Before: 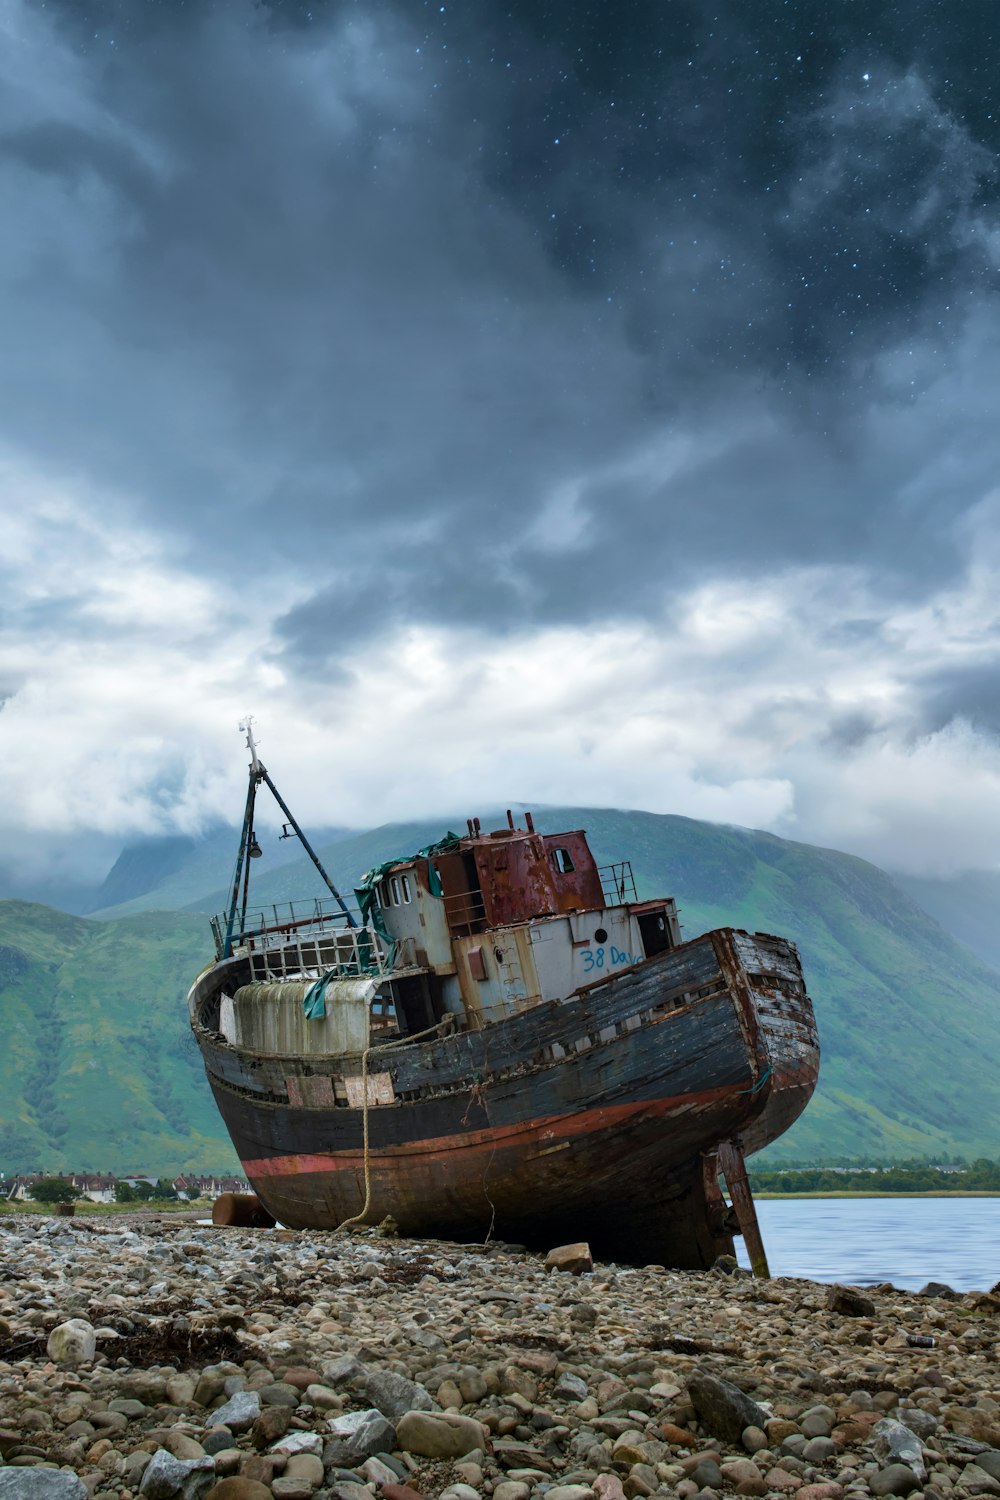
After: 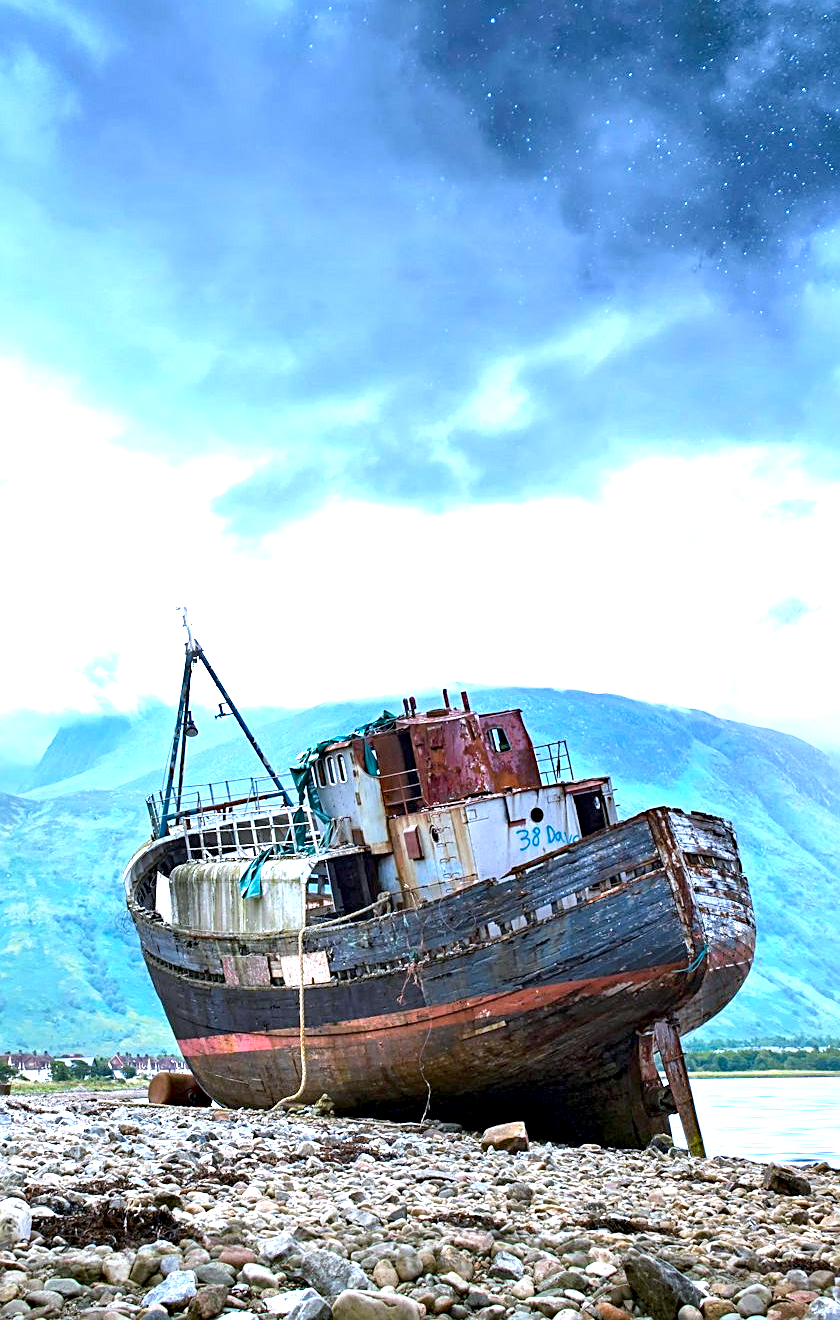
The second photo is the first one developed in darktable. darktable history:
sharpen: on, module defaults
exposure: black level correction 0.001, exposure 1.858 EV, compensate exposure bias true, compensate highlight preservation false
crop: left 6.408%, top 8.113%, right 9.541%, bottom 3.87%
local contrast: mode bilateral grid, contrast 20, coarseness 51, detail 119%, midtone range 0.2
haze removal: compatibility mode true, adaptive false
color calibration: illuminant custom, x 0.373, y 0.389, temperature 4270.3 K
